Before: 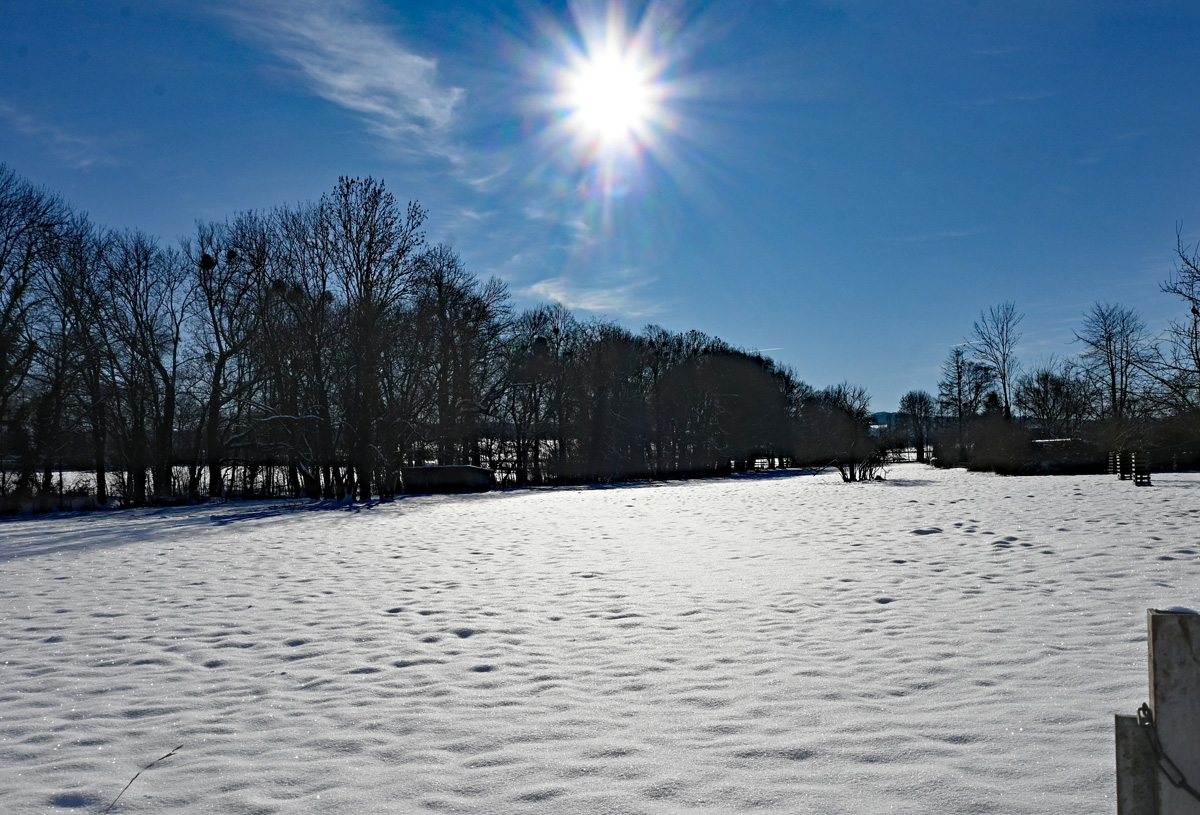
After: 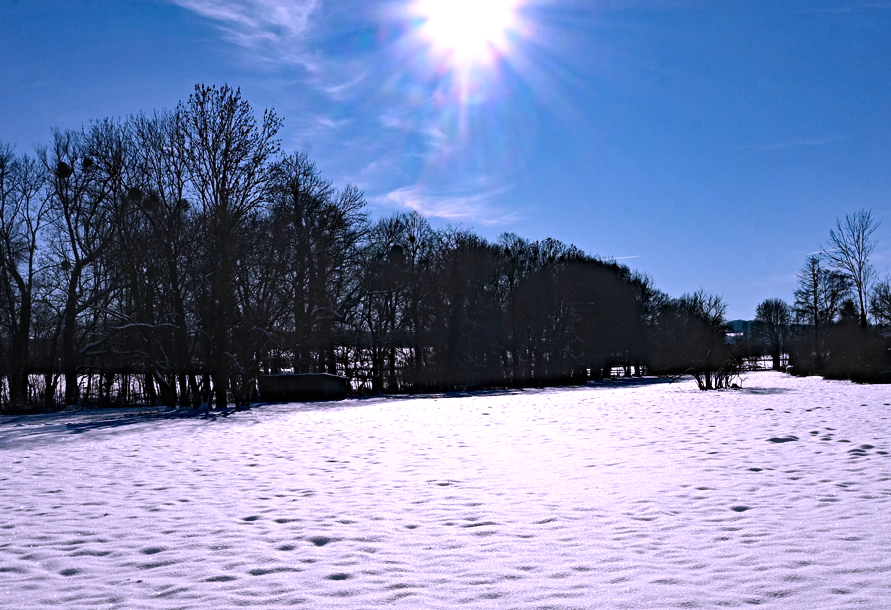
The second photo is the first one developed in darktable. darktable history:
color correction: highlights a* 15.18, highlights b* -25.12
color zones: curves: ch0 [(0, 0.5) (0.143, 0.52) (0.286, 0.5) (0.429, 0.5) (0.571, 0.5) (0.714, 0.5) (0.857, 0.5) (1, 0.5)]; ch1 [(0, 0.489) (0.155, 0.45) (0.286, 0.466) (0.429, 0.5) (0.571, 0.5) (0.714, 0.5) (0.857, 0.5) (1, 0.489)]
tone equalizer: -8 EV -0.43 EV, -7 EV -0.392 EV, -6 EV -0.333 EV, -5 EV -0.208 EV, -3 EV 0.228 EV, -2 EV 0.328 EV, -1 EV 0.368 EV, +0 EV 0.442 EV, edges refinement/feathering 500, mask exposure compensation -1.57 EV, preserve details no
crop and rotate: left 12.029%, top 11.358%, right 13.701%, bottom 13.694%
contrast equalizer: y [[0.5, 0.5, 0.472, 0.5, 0.5, 0.5], [0.5 ×6], [0.5 ×6], [0 ×6], [0 ×6]]
